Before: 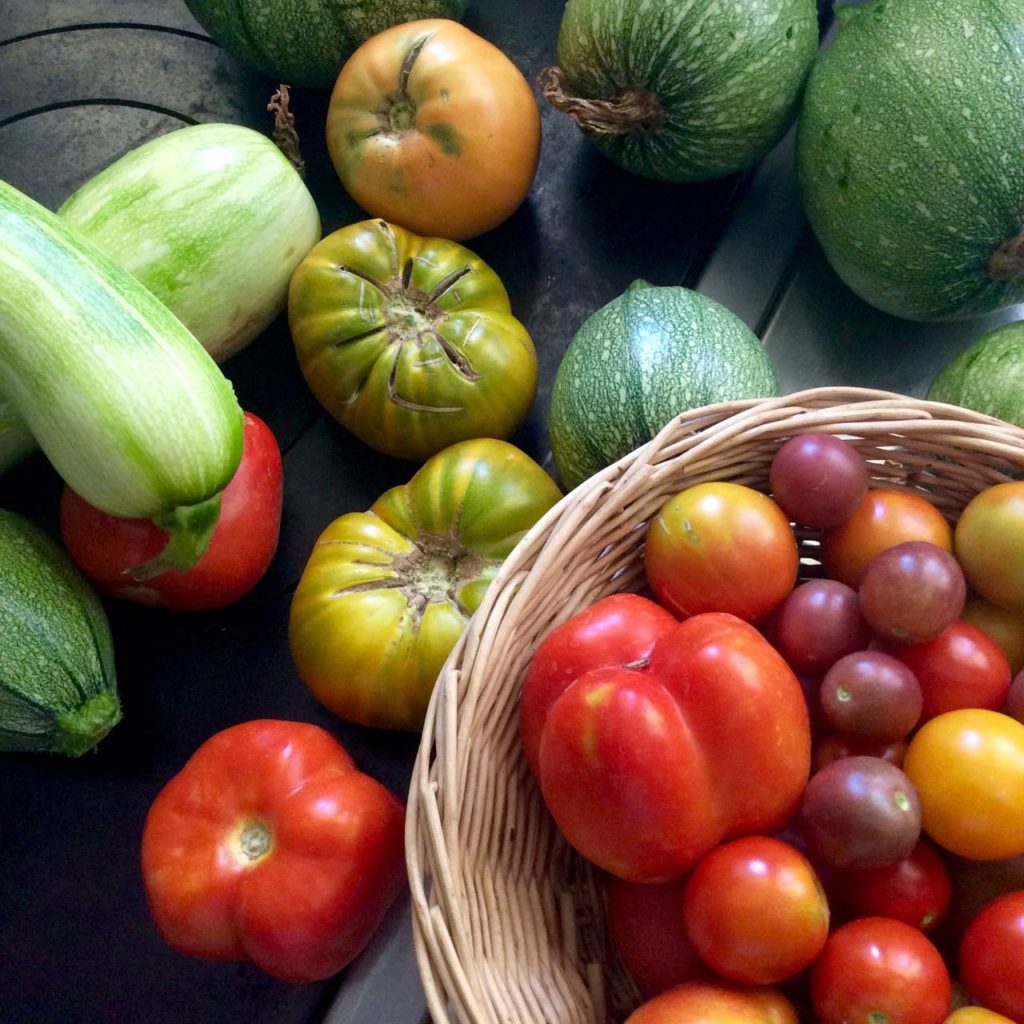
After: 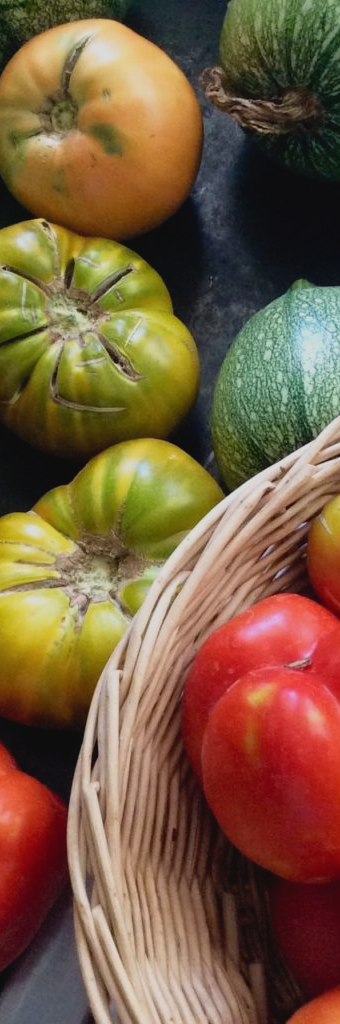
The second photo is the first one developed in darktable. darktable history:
filmic rgb: black relative exposure -11.37 EV, white relative exposure 3.21 EV, threshold 2.99 EV, hardness 6.82, enable highlight reconstruction true
crop: left 33.009%, right 33.731%
tone curve: curves: ch0 [(0, 0.036) (0.053, 0.068) (0.211, 0.217) (0.519, 0.513) (0.847, 0.82) (0.991, 0.914)]; ch1 [(0, 0) (0.276, 0.206) (0.412, 0.353) (0.482, 0.475) (0.495, 0.5) (0.509, 0.502) (0.563, 0.57) (0.667, 0.672) (0.788, 0.809) (1, 1)]; ch2 [(0, 0) (0.438, 0.456) (0.473, 0.47) (0.503, 0.503) (0.523, 0.528) (0.562, 0.571) (0.612, 0.61) (0.679, 0.72) (1, 1)], preserve colors none
